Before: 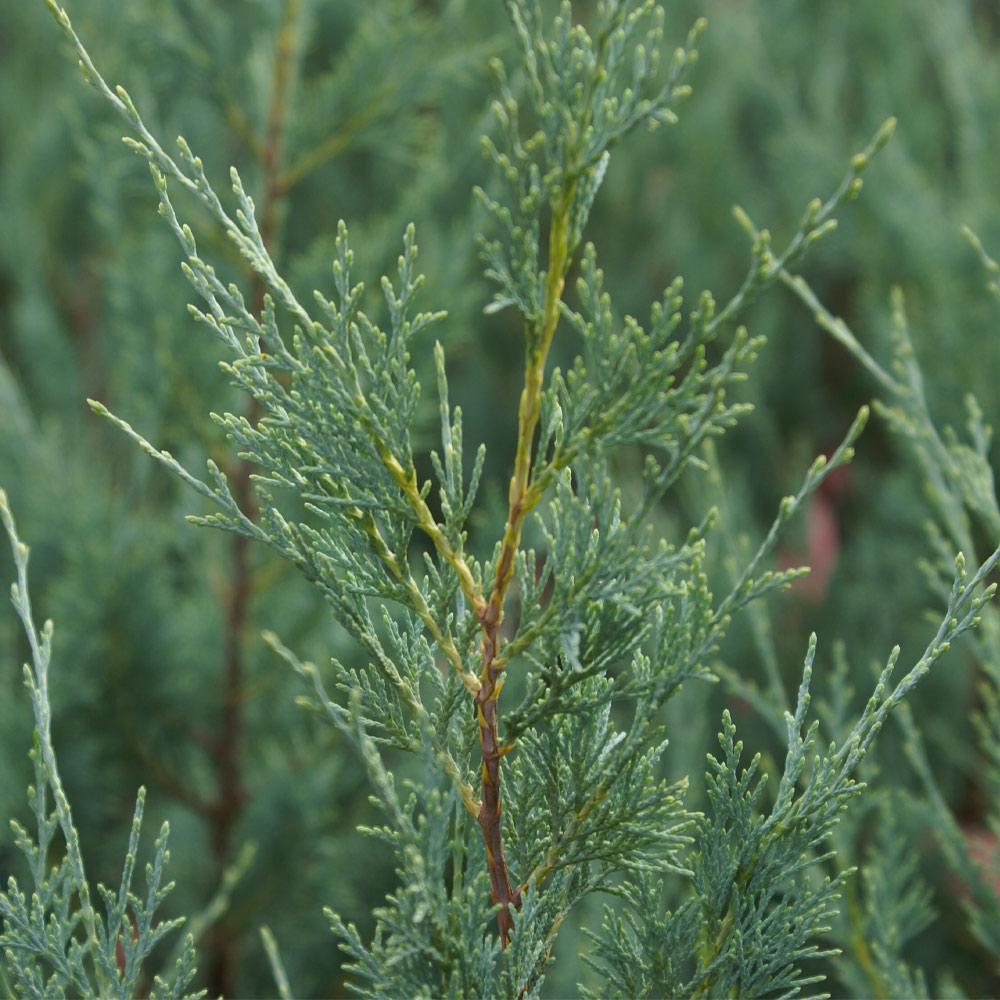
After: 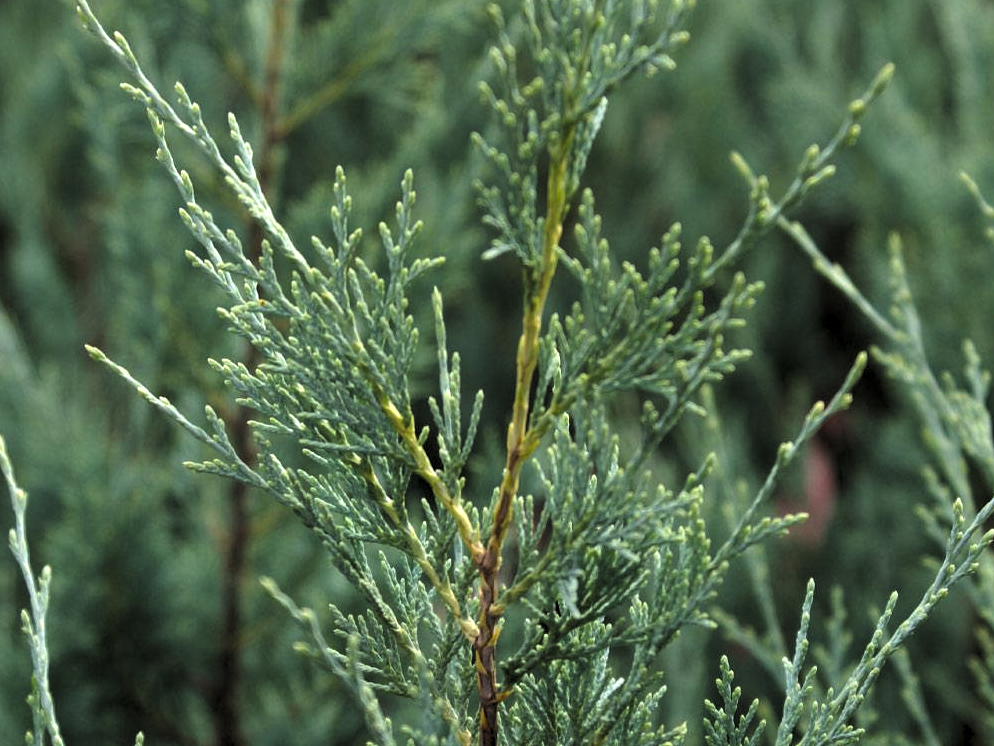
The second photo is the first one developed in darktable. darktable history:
crop: left 0.291%, top 5.481%, bottom 19.903%
exposure: exposure 0.634 EV, compensate exposure bias true, compensate highlight preservation false
levels: mode automatic, black 0.059%
